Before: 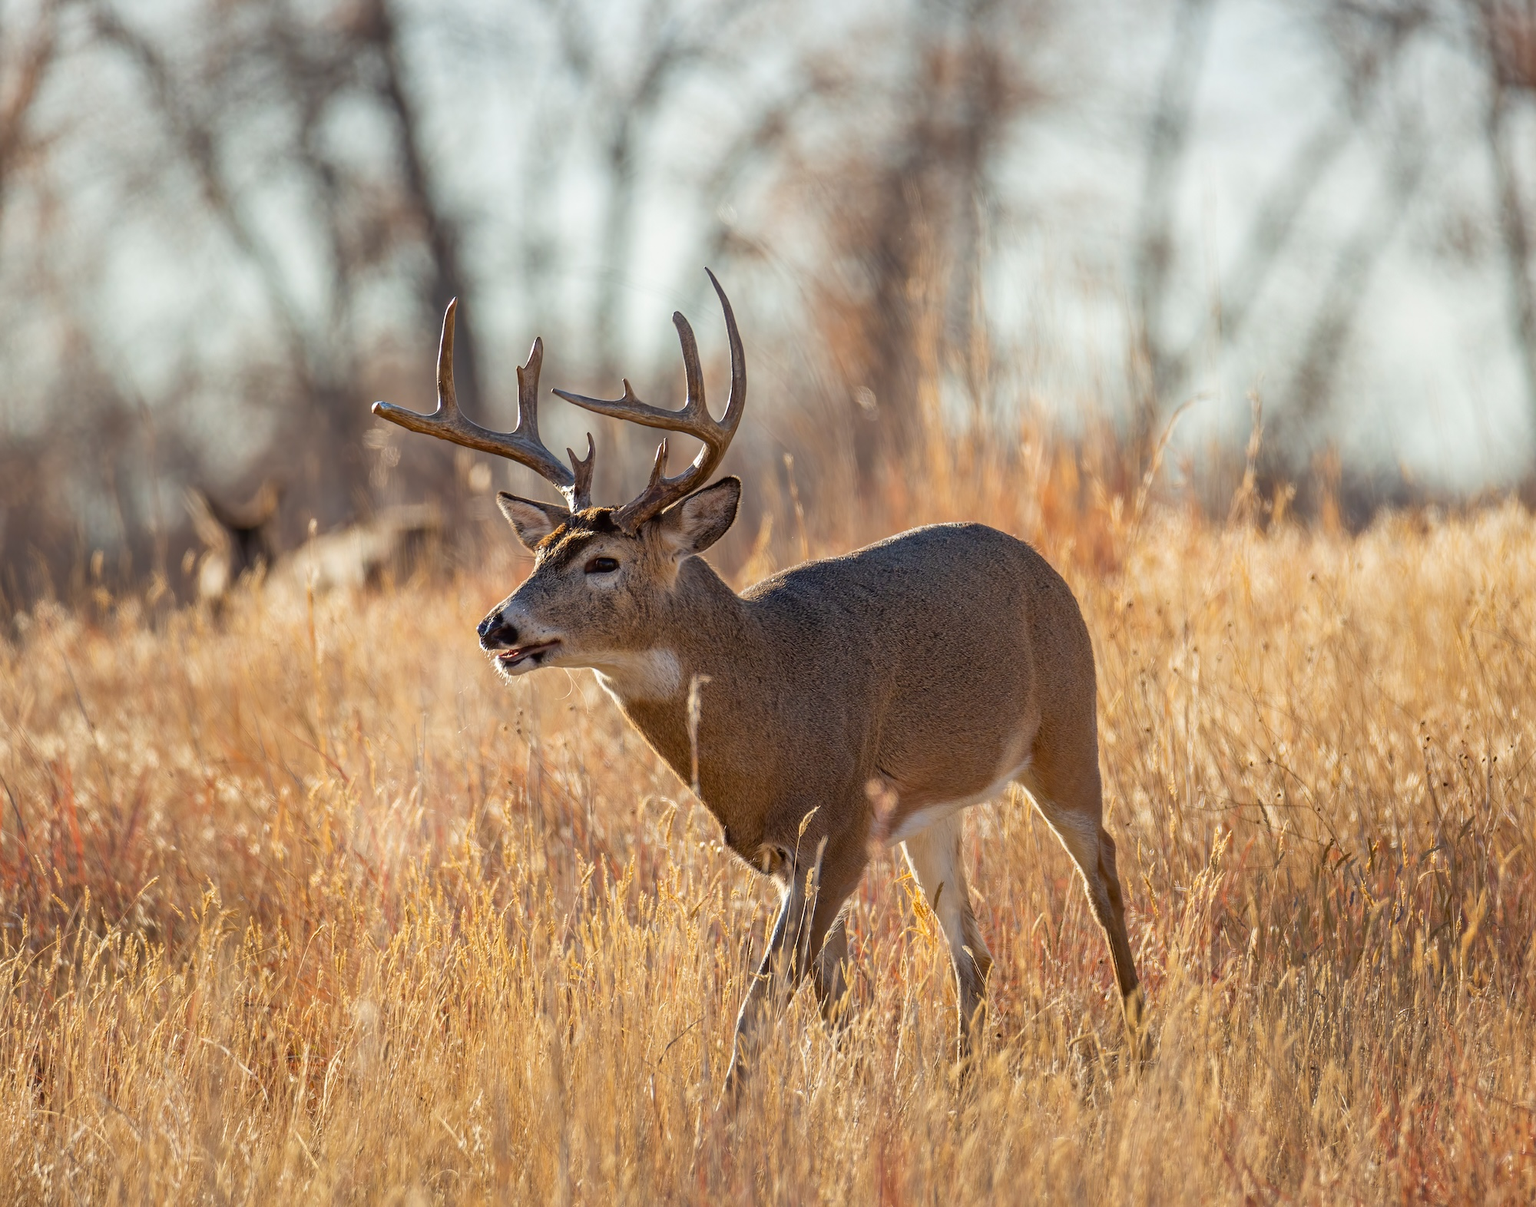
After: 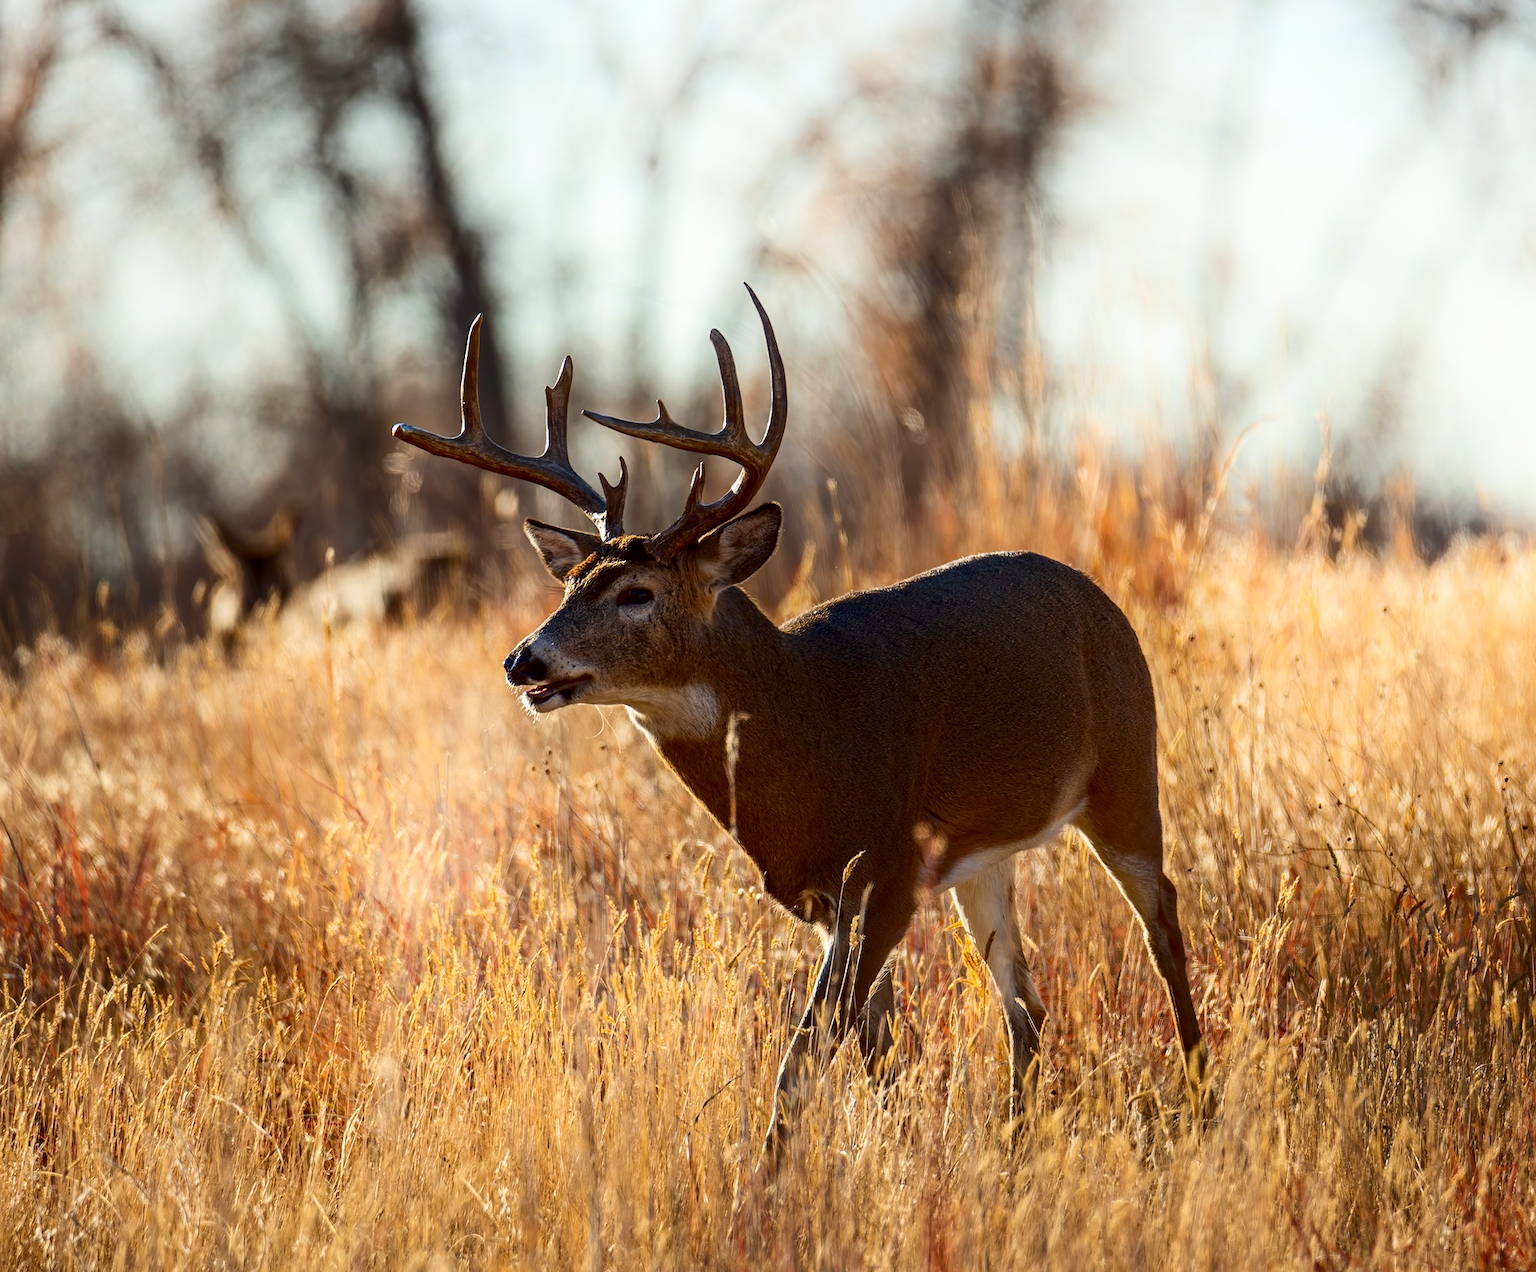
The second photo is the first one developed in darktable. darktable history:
crop and rotate: right 5.167%
contrast brightness saturation: contrast 0.22, brightness -0.19, saturation 0.24
shadows and highlights: shadows -54.3, highlights 86.09, soften with gaussian
